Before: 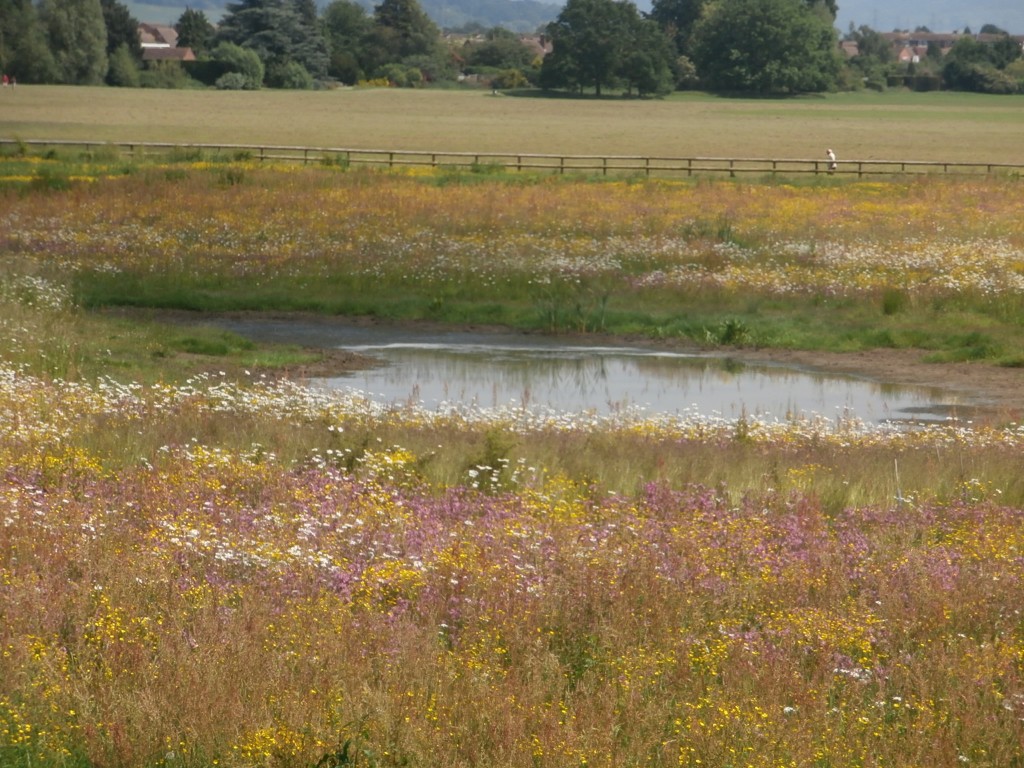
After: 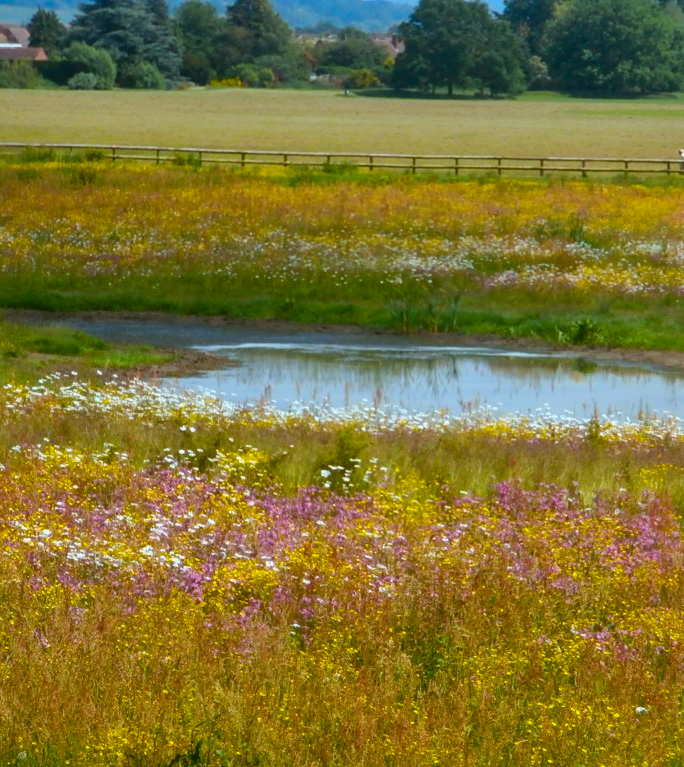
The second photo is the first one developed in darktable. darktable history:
color balance rgb: perceptual saturation grading › global saturation 39.051%, global vibrance 45.224%
shadows and highlights: shadows 30.68, highlights -62.83, soften with gaussian
crop and rotate: left 14.5%, right 18.65%
local contrast: mode bilateral grid, contrast 20, coarseness 50, detail 138%, midtone range 0.2
color correction: highlights a* -9.88, highlights b* -21.66
